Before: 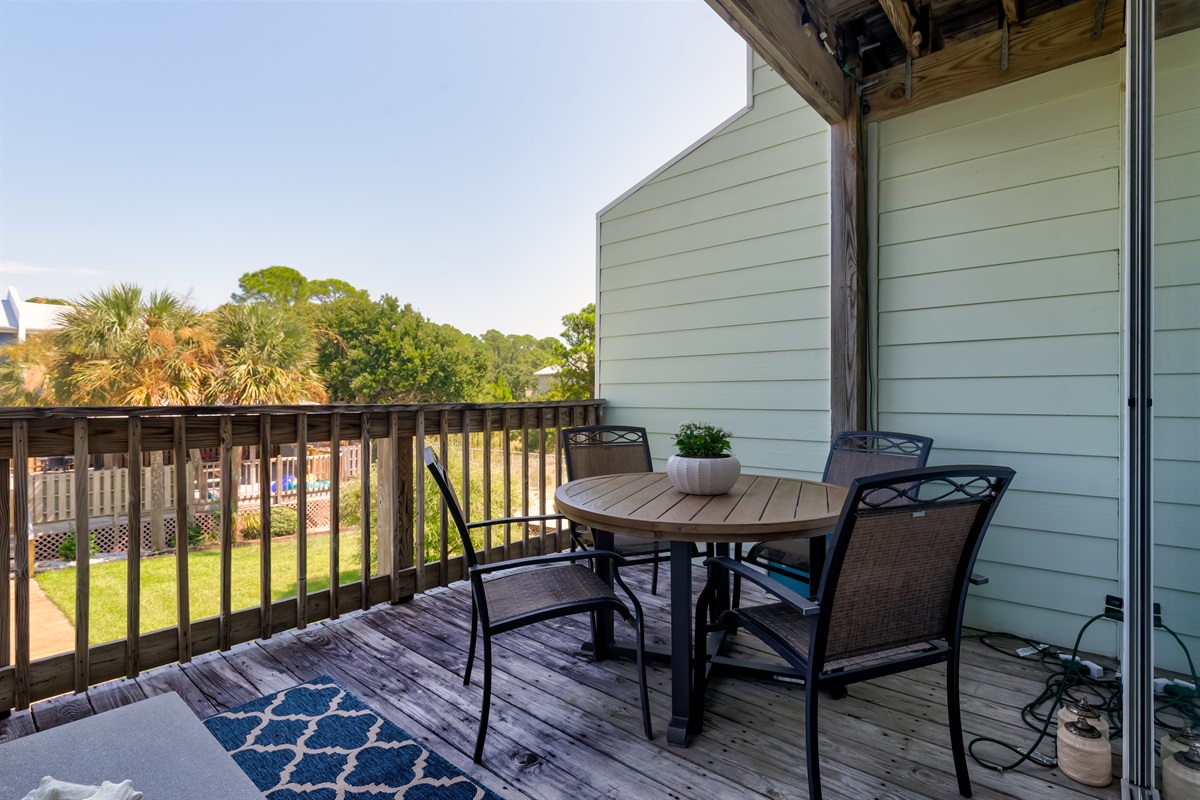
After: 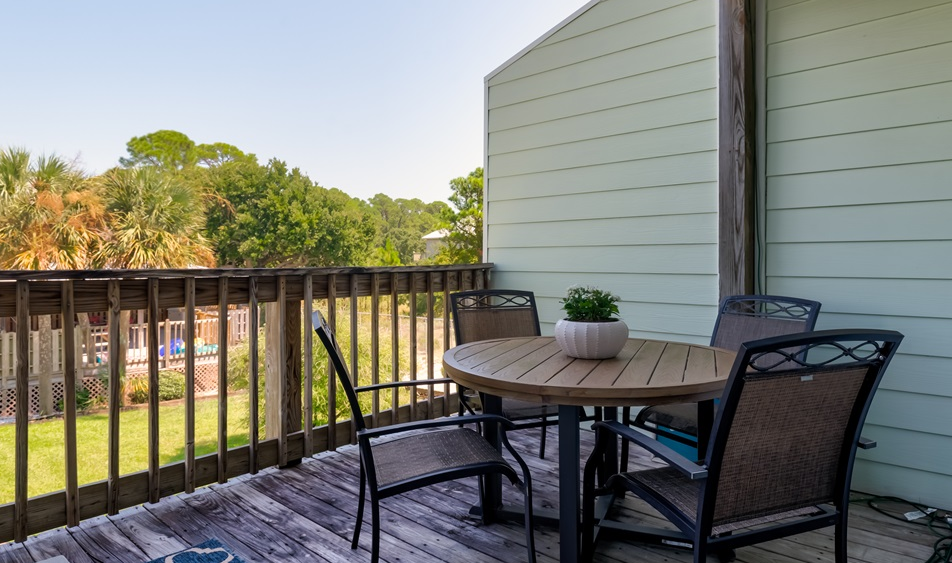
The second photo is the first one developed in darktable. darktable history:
crop: left 9.396%, top 17.105%, right 11.221%, bottom 12.399%
